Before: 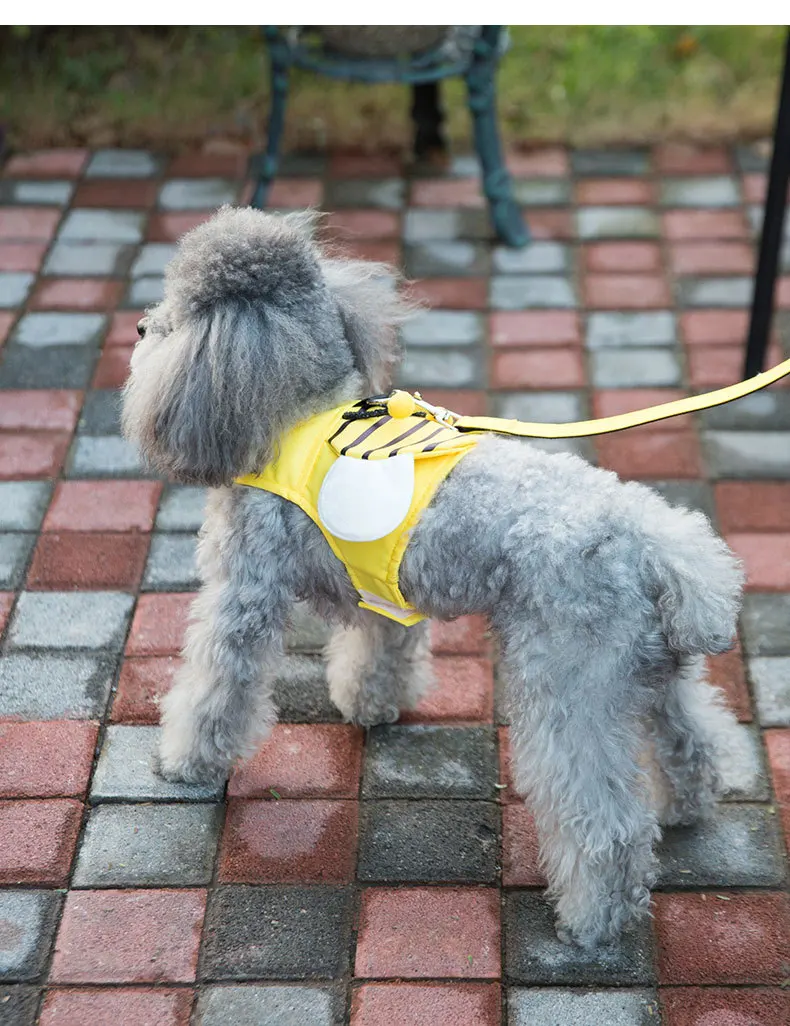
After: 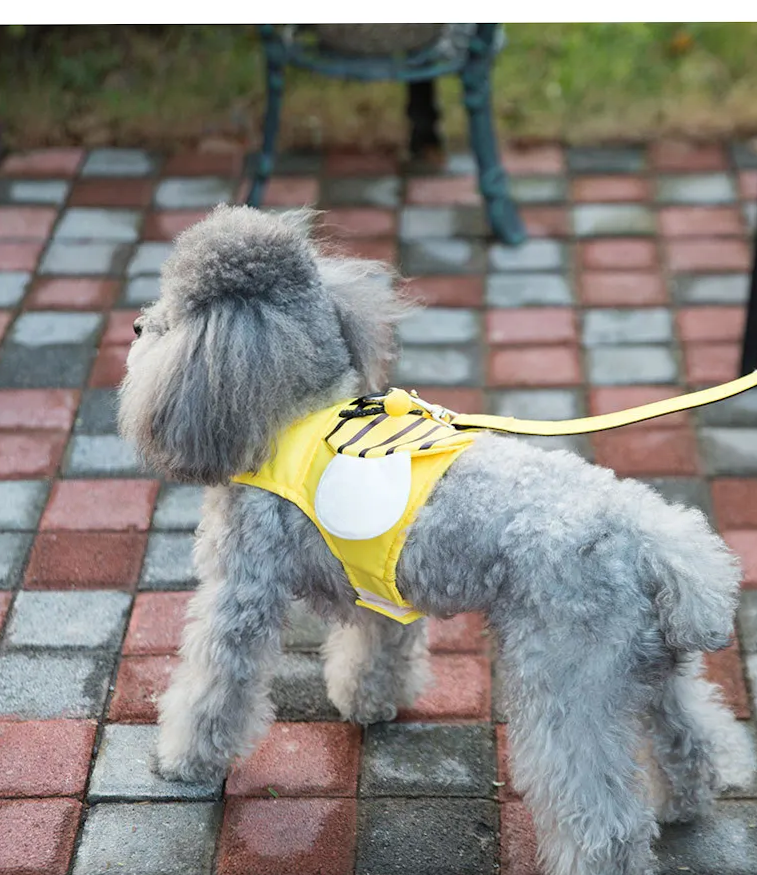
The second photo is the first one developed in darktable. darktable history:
crop and rotate: angle 0.203°, left 0.255%, right 3.36%, bottom 14.256%
